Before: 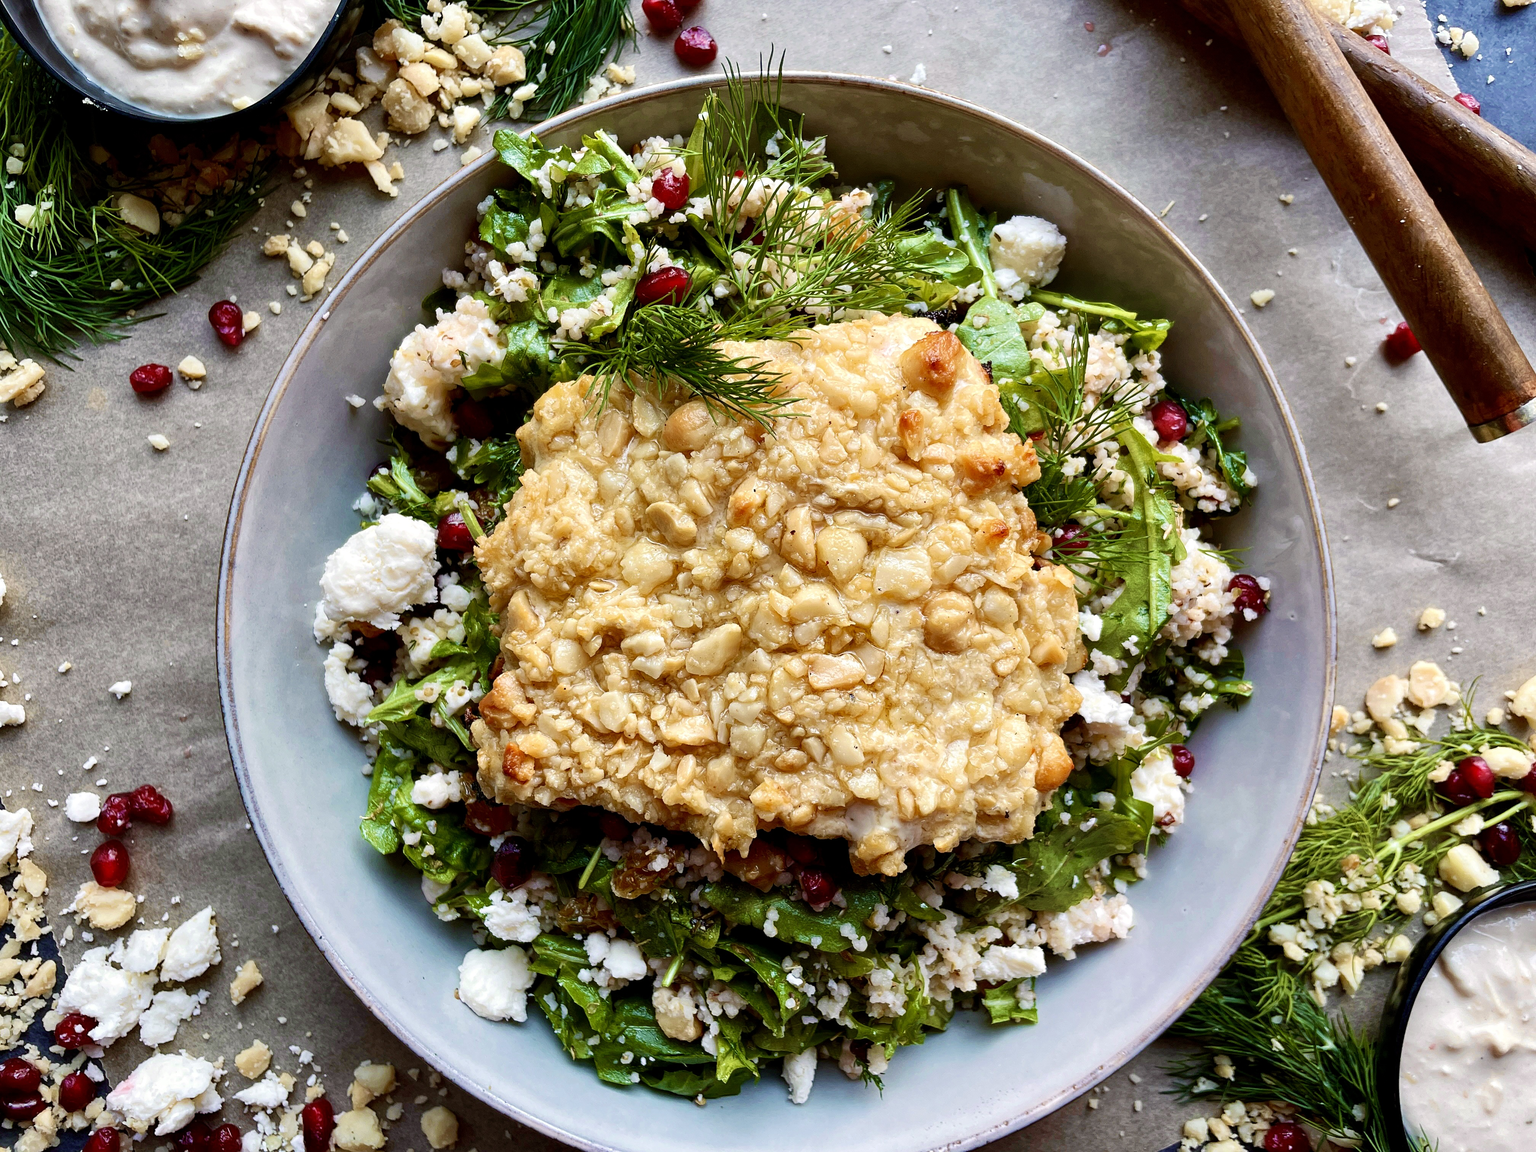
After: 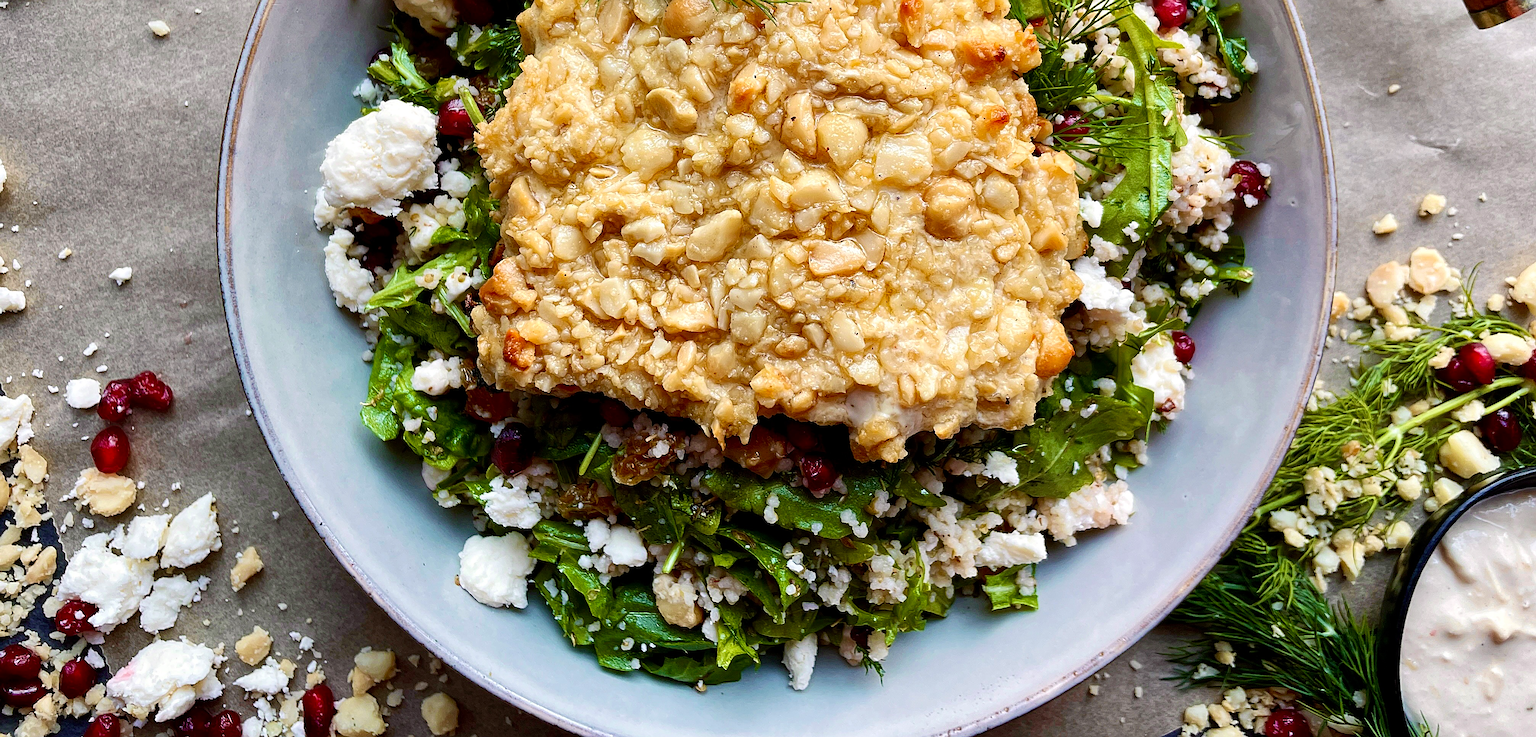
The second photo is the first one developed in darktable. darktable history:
crop and rotate: top 35.959%
sharpen: amount 0.497
